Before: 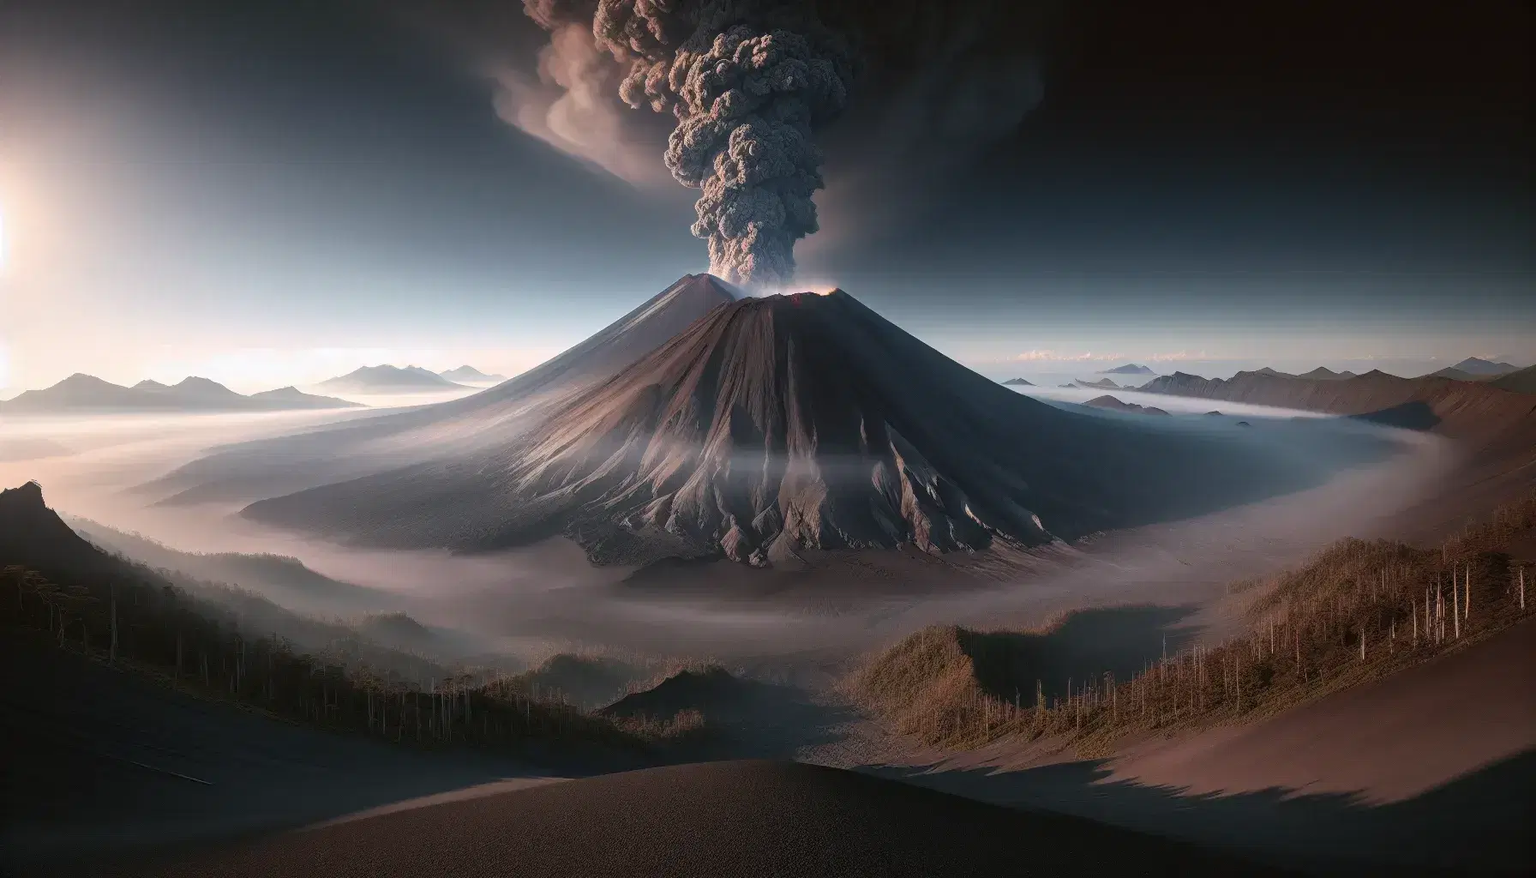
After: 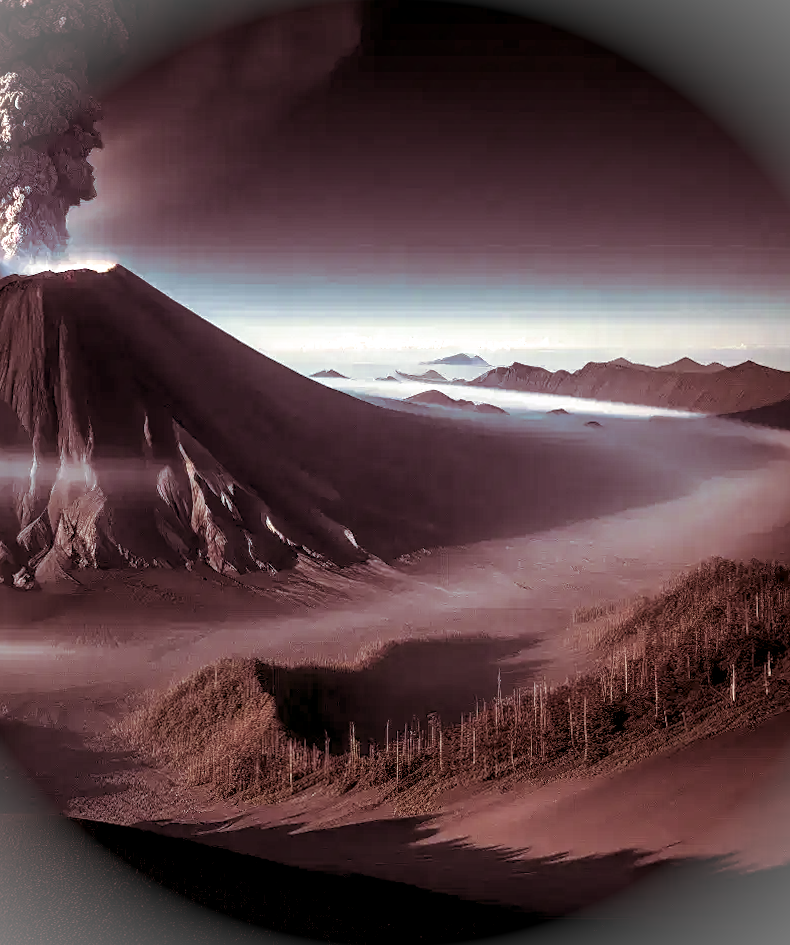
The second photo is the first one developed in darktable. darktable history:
exposure: black level correction 0.001, exposure 0.3 EV, compensate highlight preservation false
rotate and perspective: rotation 0.192°, lens shift (horizontal) -0.015, crop left 0.005, crop right 0.996, crop top 0.006, crop bottom 0.99
local contrast: highlights 65%, shadows 54%, detail 169%, midtone range 0.514
sharpen: amount 0.2
crop: left 47.628%, top 6.643%, right 7.874%
split-toning: on, module defaults
vignetting: fall-off start 100%, brightness 0.3, saturation 0
